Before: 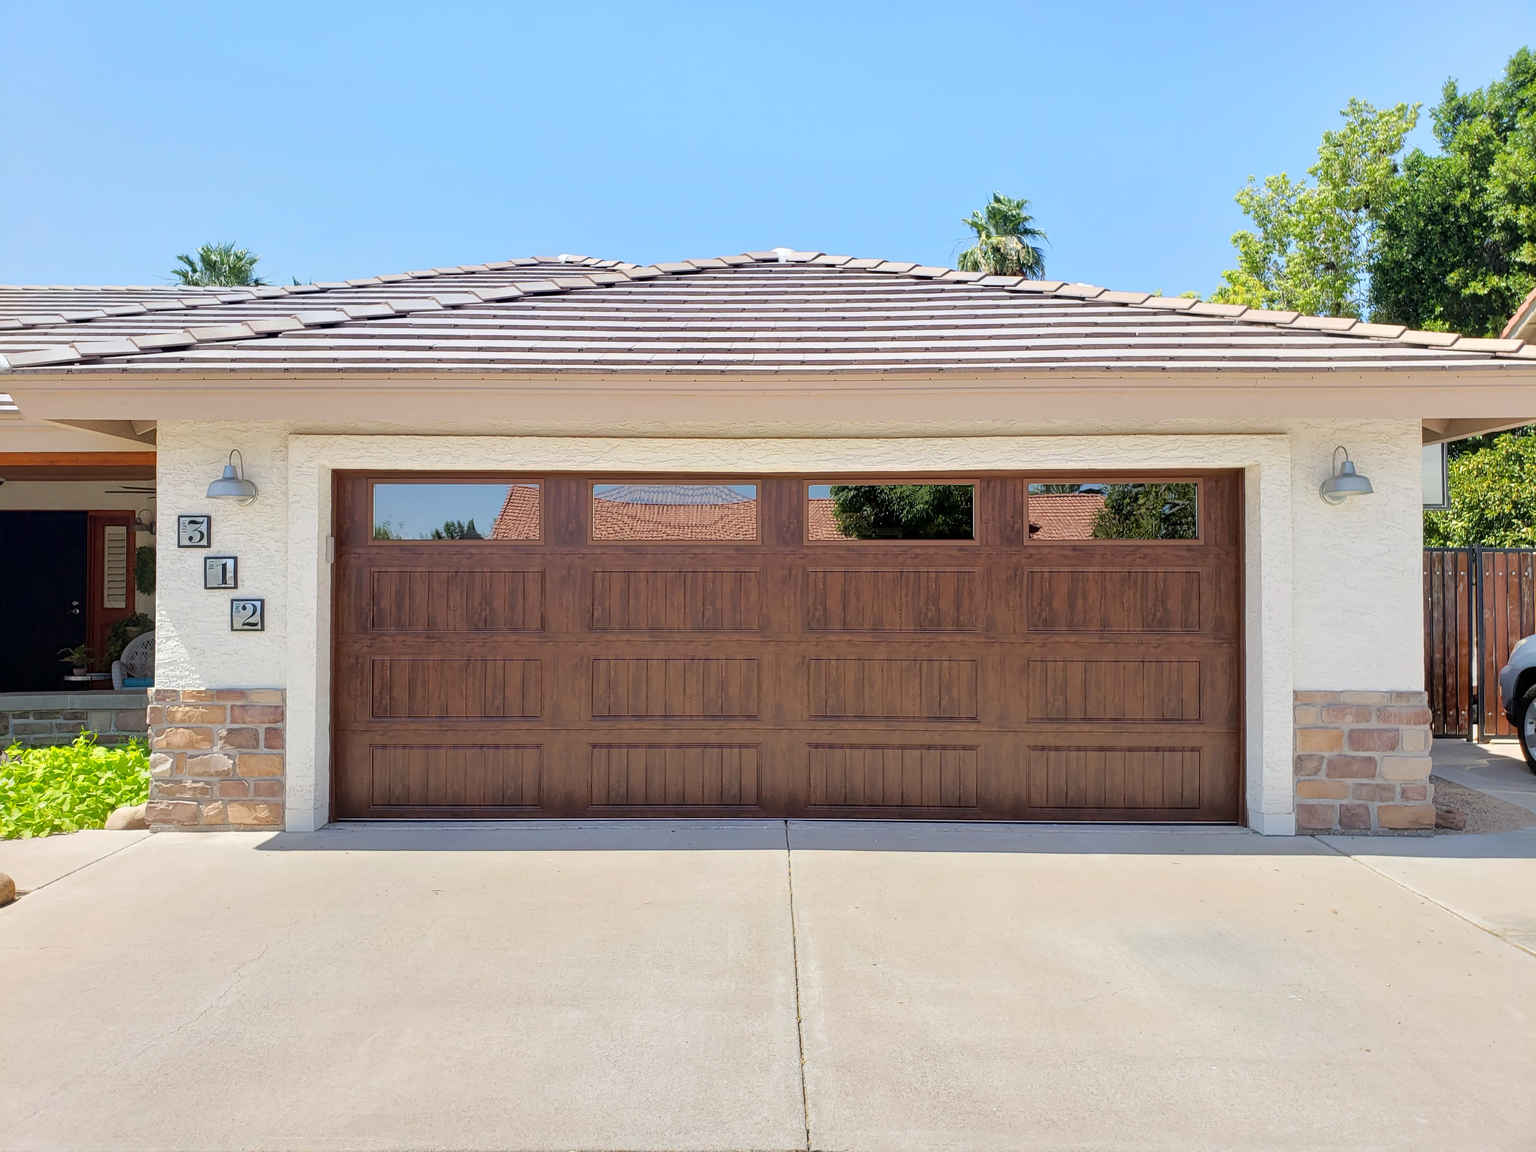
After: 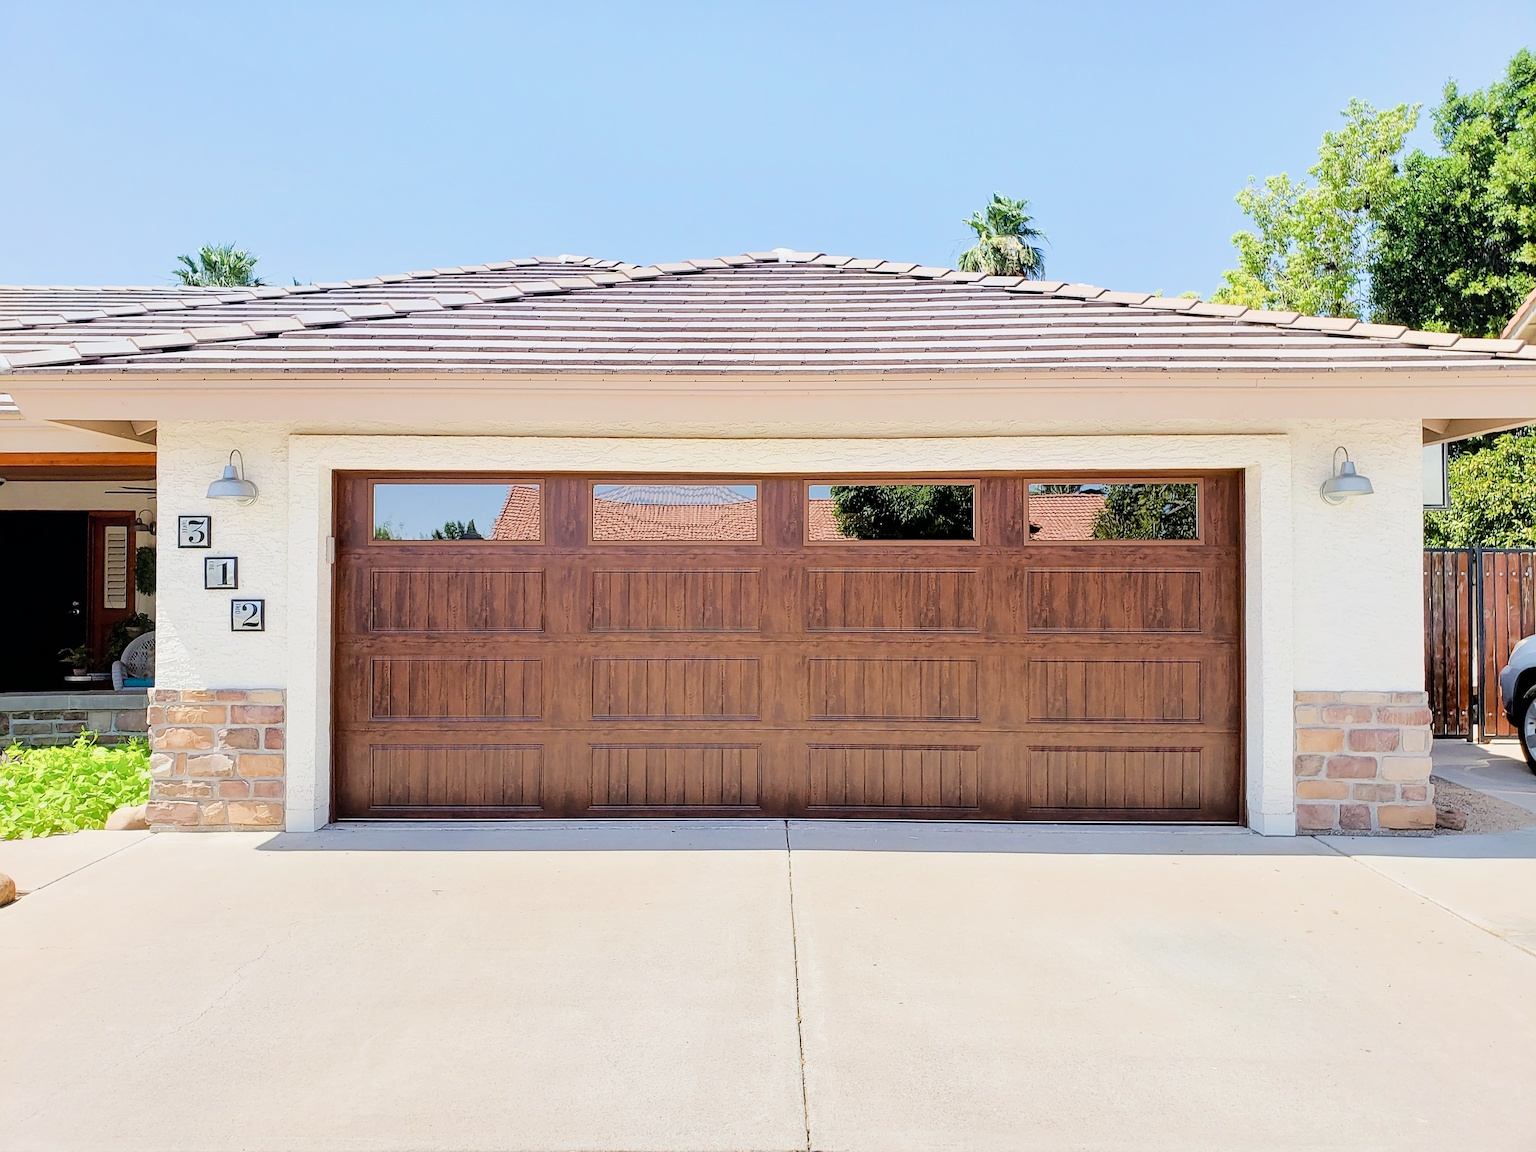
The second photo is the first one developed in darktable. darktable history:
sharpen: on, module defaults
color balance rgb: shadows lift › luminance -20%, power › hue 72.24°, highlights gain › luminance 15%, global offset › hue 171.6°, perceptual saturation grading › highlights -15%, perceptual saturation grading › shadows 25%, global vibrance 30%, contrast 10%
filmic rgb: black relative exposure -7.65 EV, white relative exposure 4.56 EV, hardness 3.61
exposure: exposure 0.64 EV, compensate highlight preservation false
